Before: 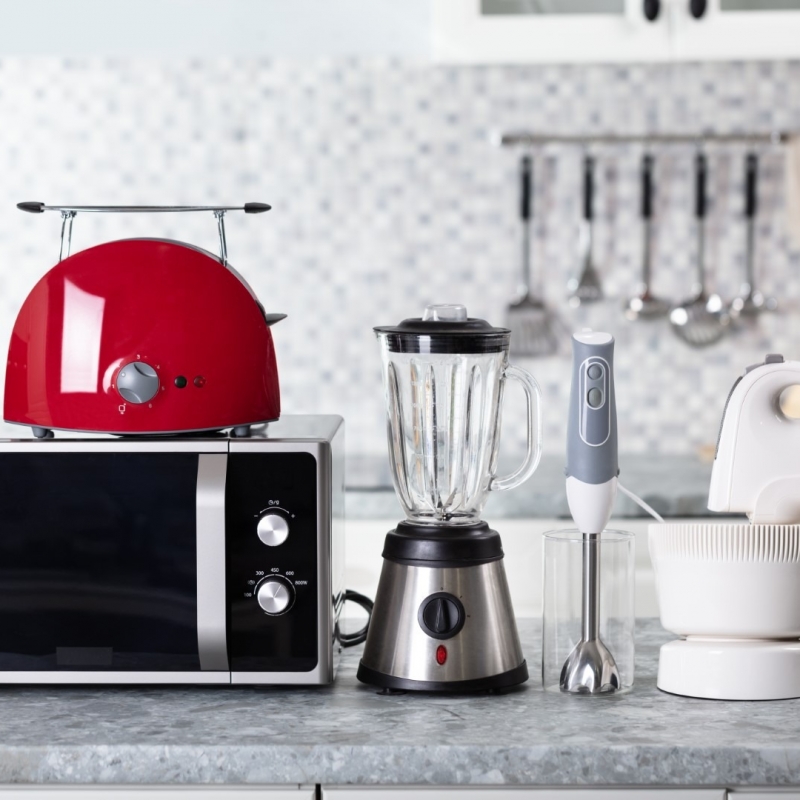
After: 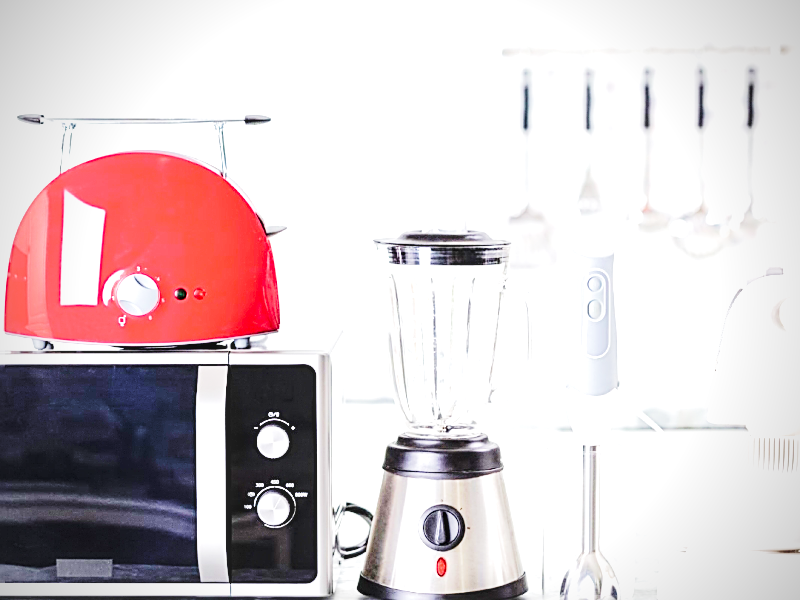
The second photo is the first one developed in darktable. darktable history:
vignetting: on, module defaults
exposure: black level correction 0.001, exposure 1.731 EV, compensate highlight preservation false
crop: top 11.008%, bottom 13.925%
tone equalizer: -7 EV 0.151 EV, -6 EV 0.611 EV, -5 EV 1.14 EV, -4 EV 1.32 EV, -3 EV 1.14 EV, -2 EV 0.6 EV, -1 EV 0.148 EV, edges refinement/feathering 500, mask exposure compensation -1.57 EV, preserve details no
velvia: on, module defaults
sharpen: amount 0.747
base curve: curves: ch0 [(0, 0) (0.028, 0.03) (0.121, 0.232) (0.46, 0.748) (0.859, 0.968) (1, 1)], preserve colors none
local contrast: detail 130%
